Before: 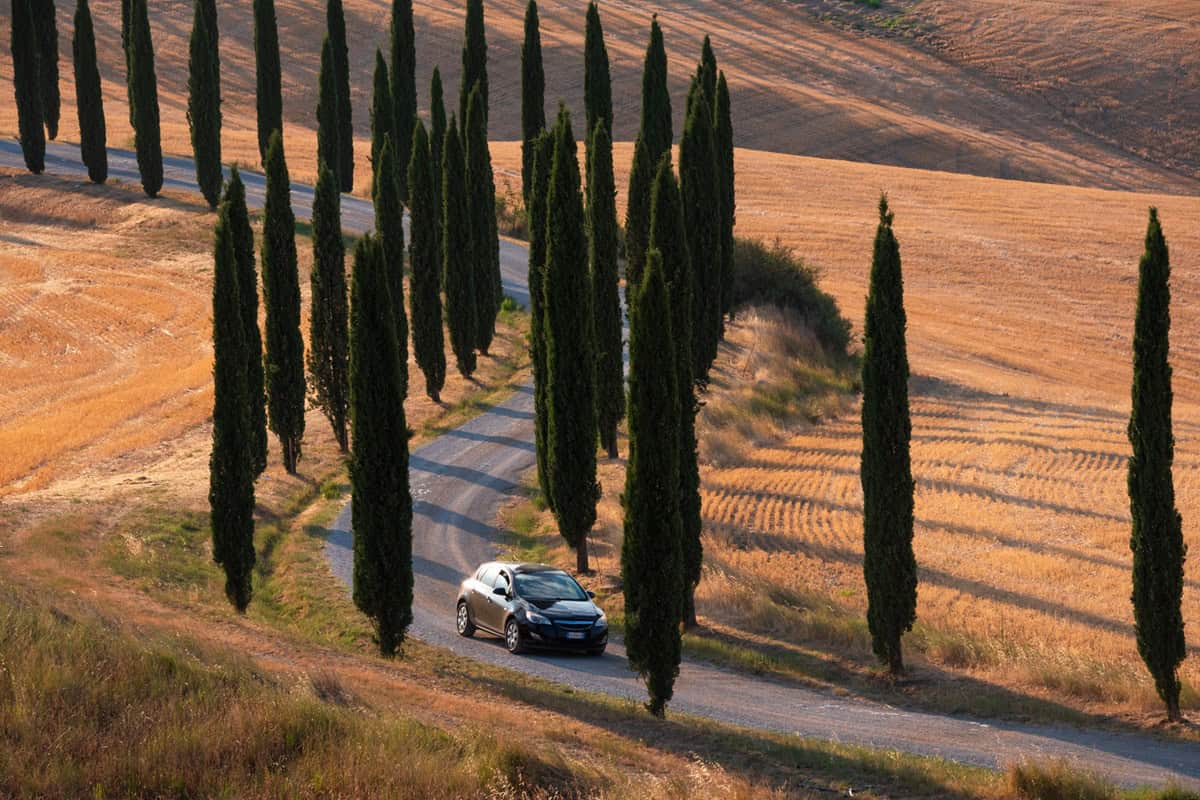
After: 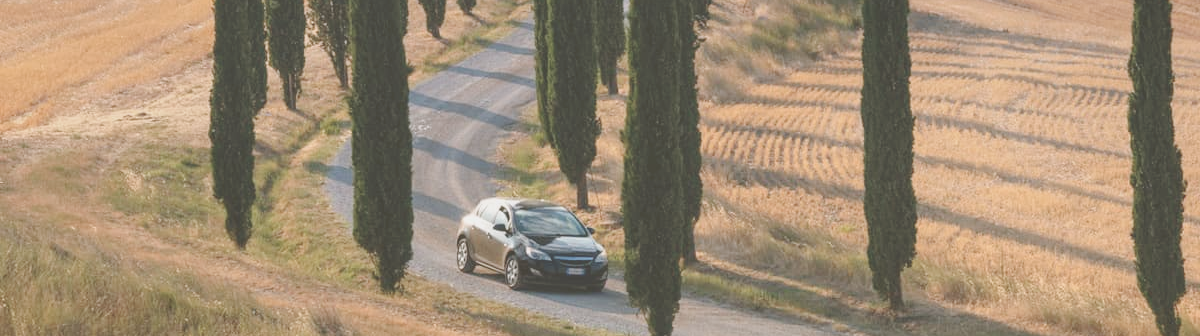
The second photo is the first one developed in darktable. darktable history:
tone curve: curves: ch0 [(0, 0) (0.003, 0.275) (0.011, 0.288) (0.025, 0.309) (0.044, 0.326) (0.069, 0.346) (0.1, 0.37) (0.136, 0.396) (0.177, 0.432) (0.224, 0.473) (0.277, 0.516) (0.335, 0.566) (0.399, 0.611) (0.468, 0.661) (0.543, 0.711) (0.623, 0.761) (0.709, 0.817) (0.801, 0.867) (0.898, 0.911) (1, 1)], preserve colors none
crop: top 45.551%, bottom 12.262%
graduated density: hue 238.83°, saturation 50%
color correction: highlights b* 3
color balance: mode lift, gamma, gain (sRGB), lift [1.04, 1, 1, 0.97], gamma [1.01, 1, 1, 0.97], gain [0.96, 1, 1, 0.97]
local contrast: on, module defaults
